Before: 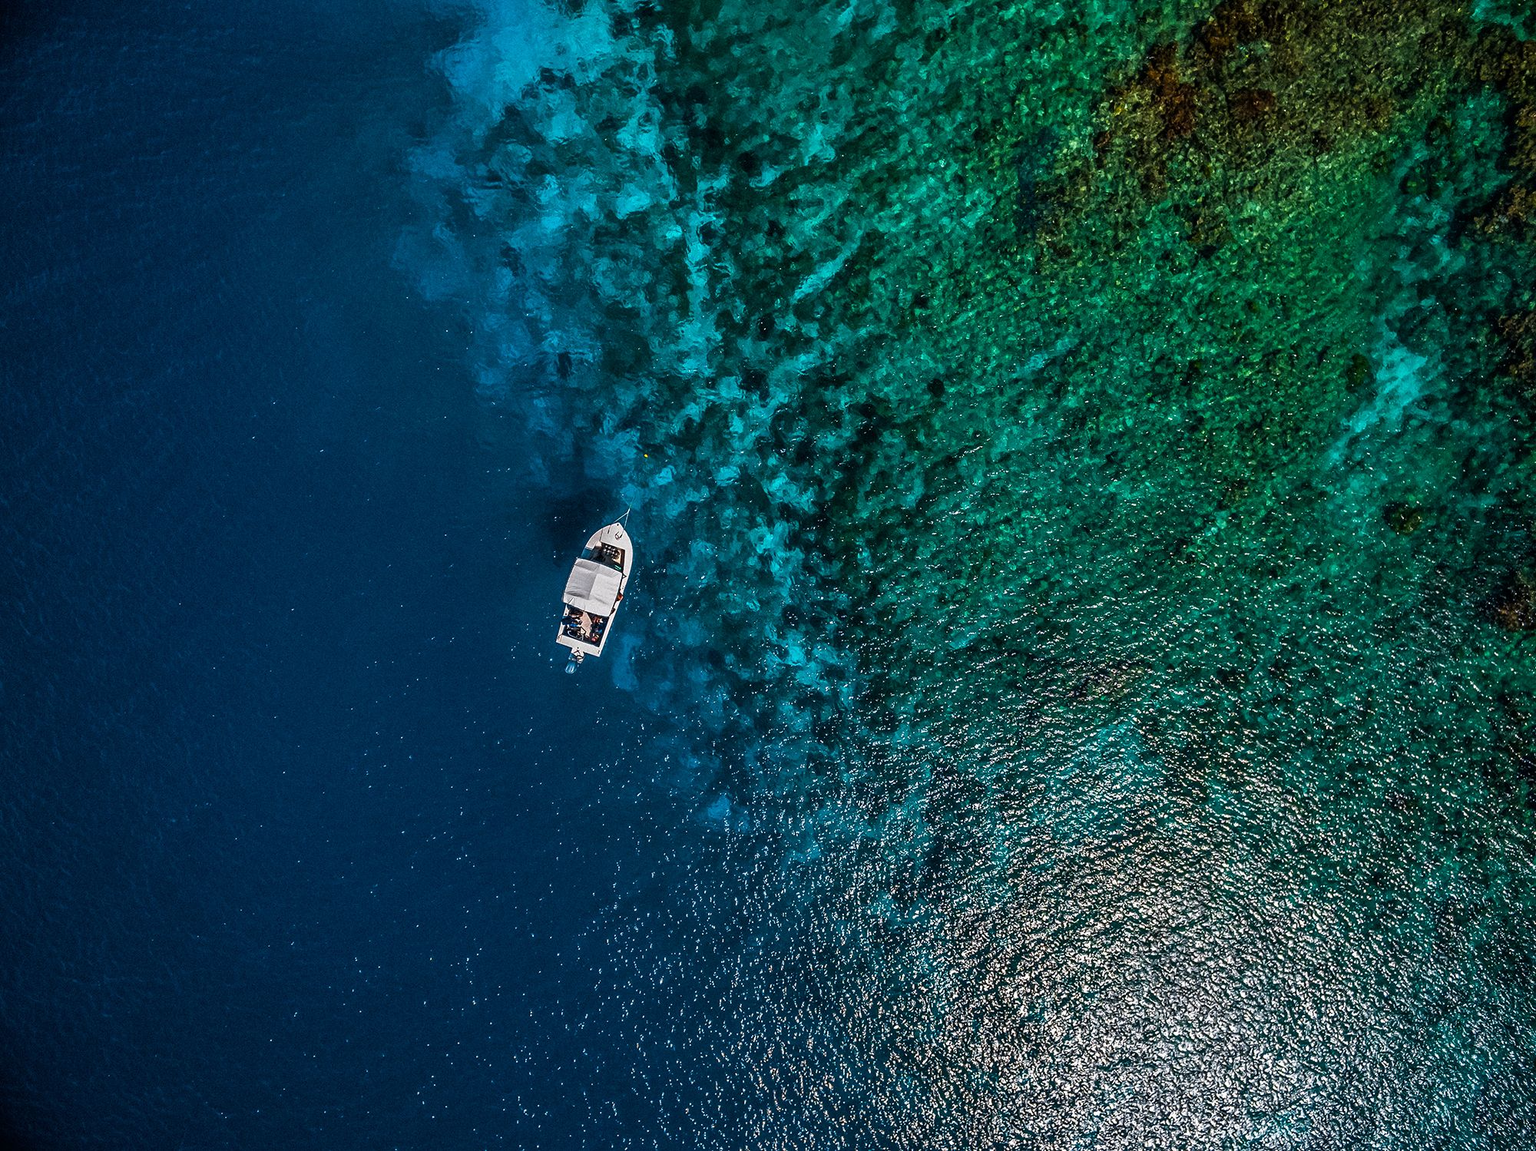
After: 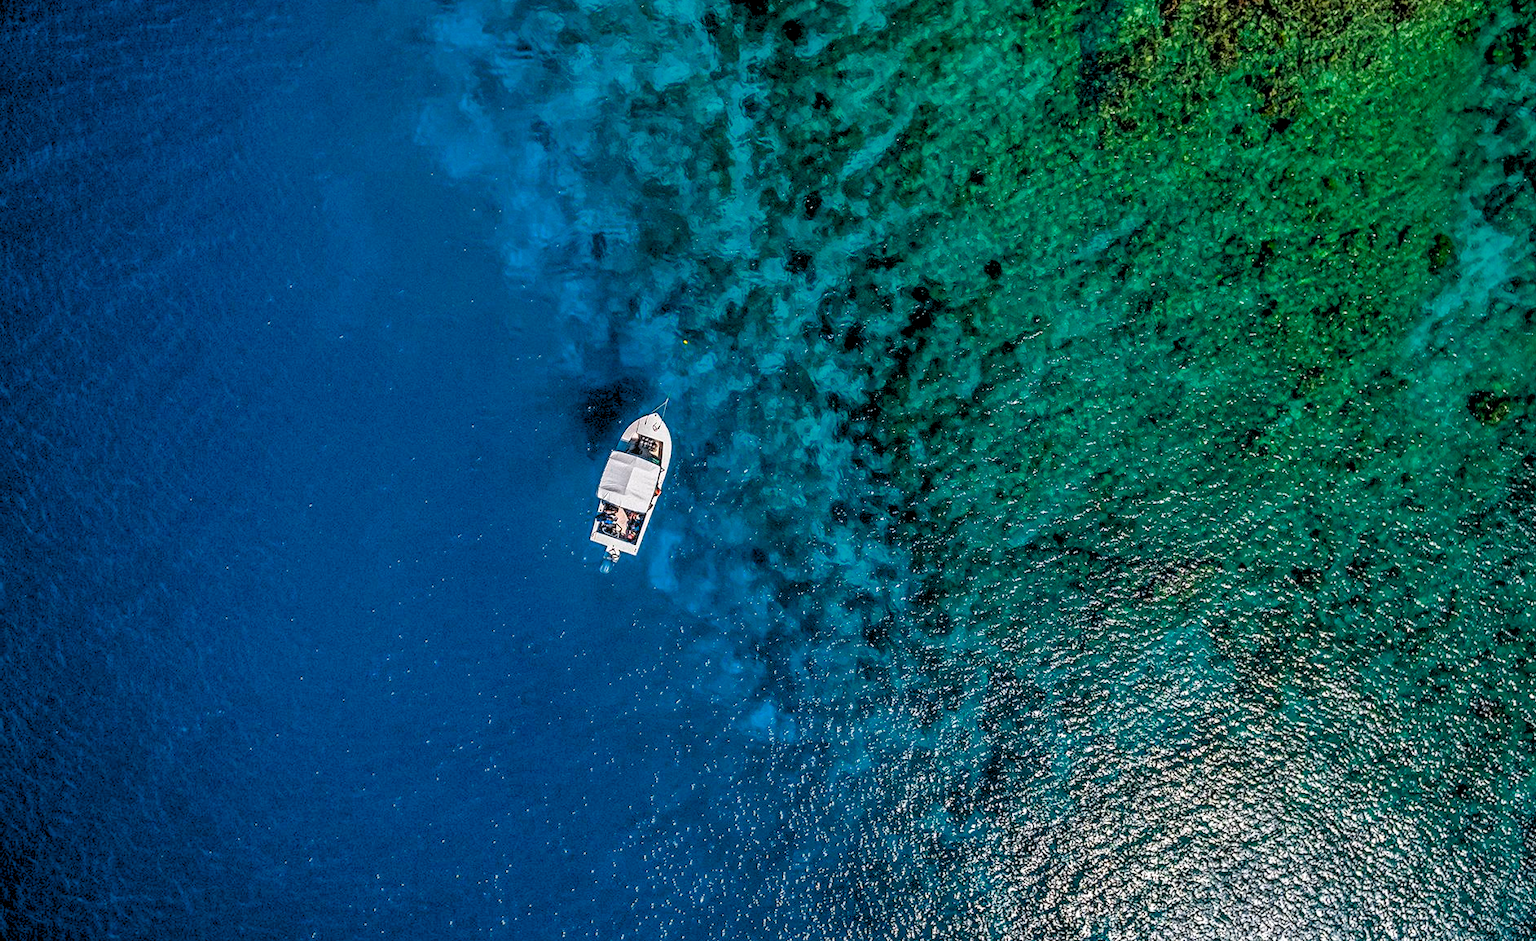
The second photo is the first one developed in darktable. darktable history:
local contrast: on, module defaults
levels: levels [0.072, 0.414, 0.976]
crop and rotate: angle 0.03°, top 11.643%, right 5.651%, bottom 11.189%
color zones: curves: ch0 [(0.25, 0.5) (0.636, 0.25) (0.75, 0.5)]
